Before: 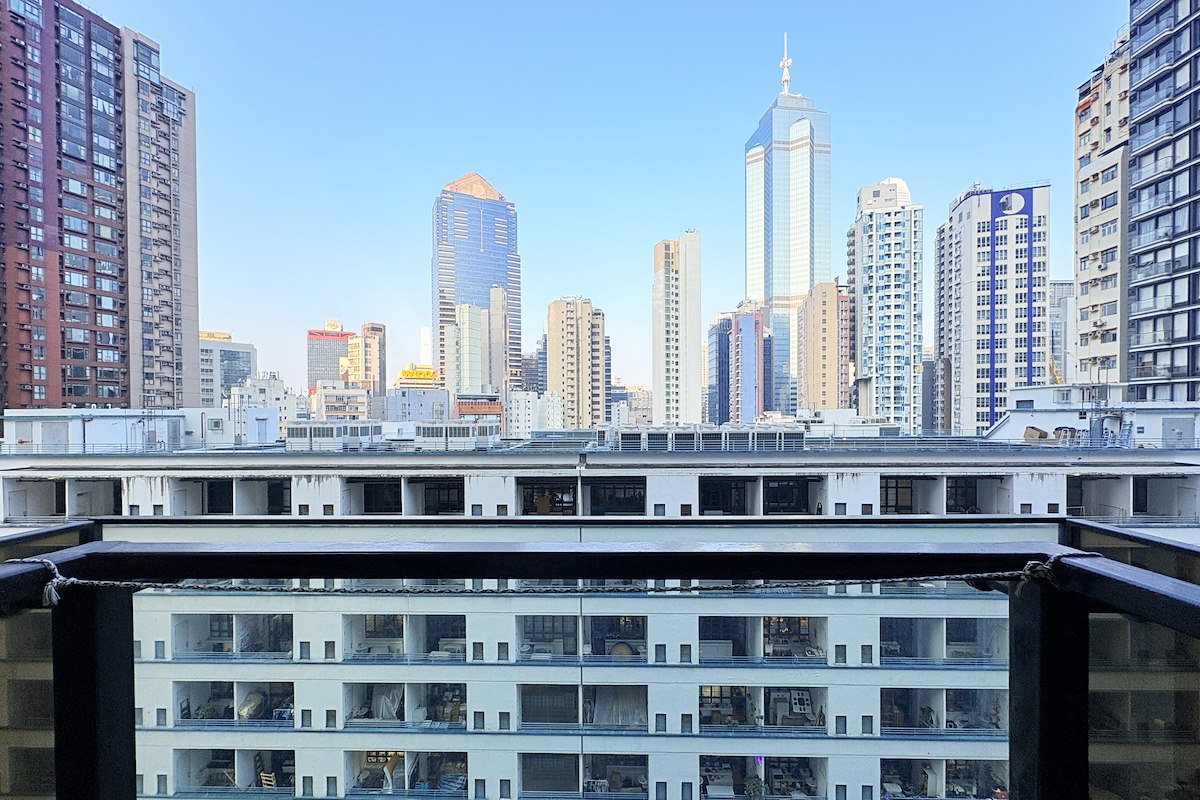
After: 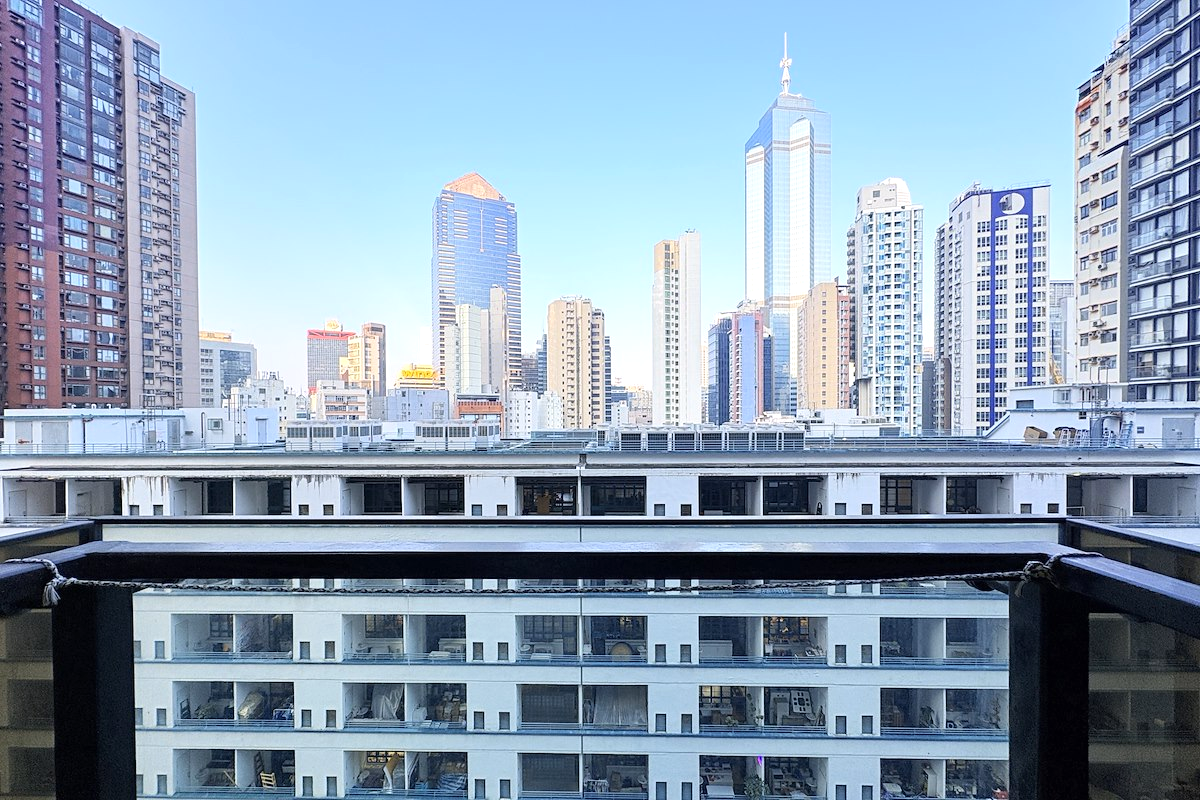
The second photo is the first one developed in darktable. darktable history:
exposure: exposure 0.178 EV, compensate exposure bias true, compensate highlight preservation false
white balance: red 1.009, blue 1.027
